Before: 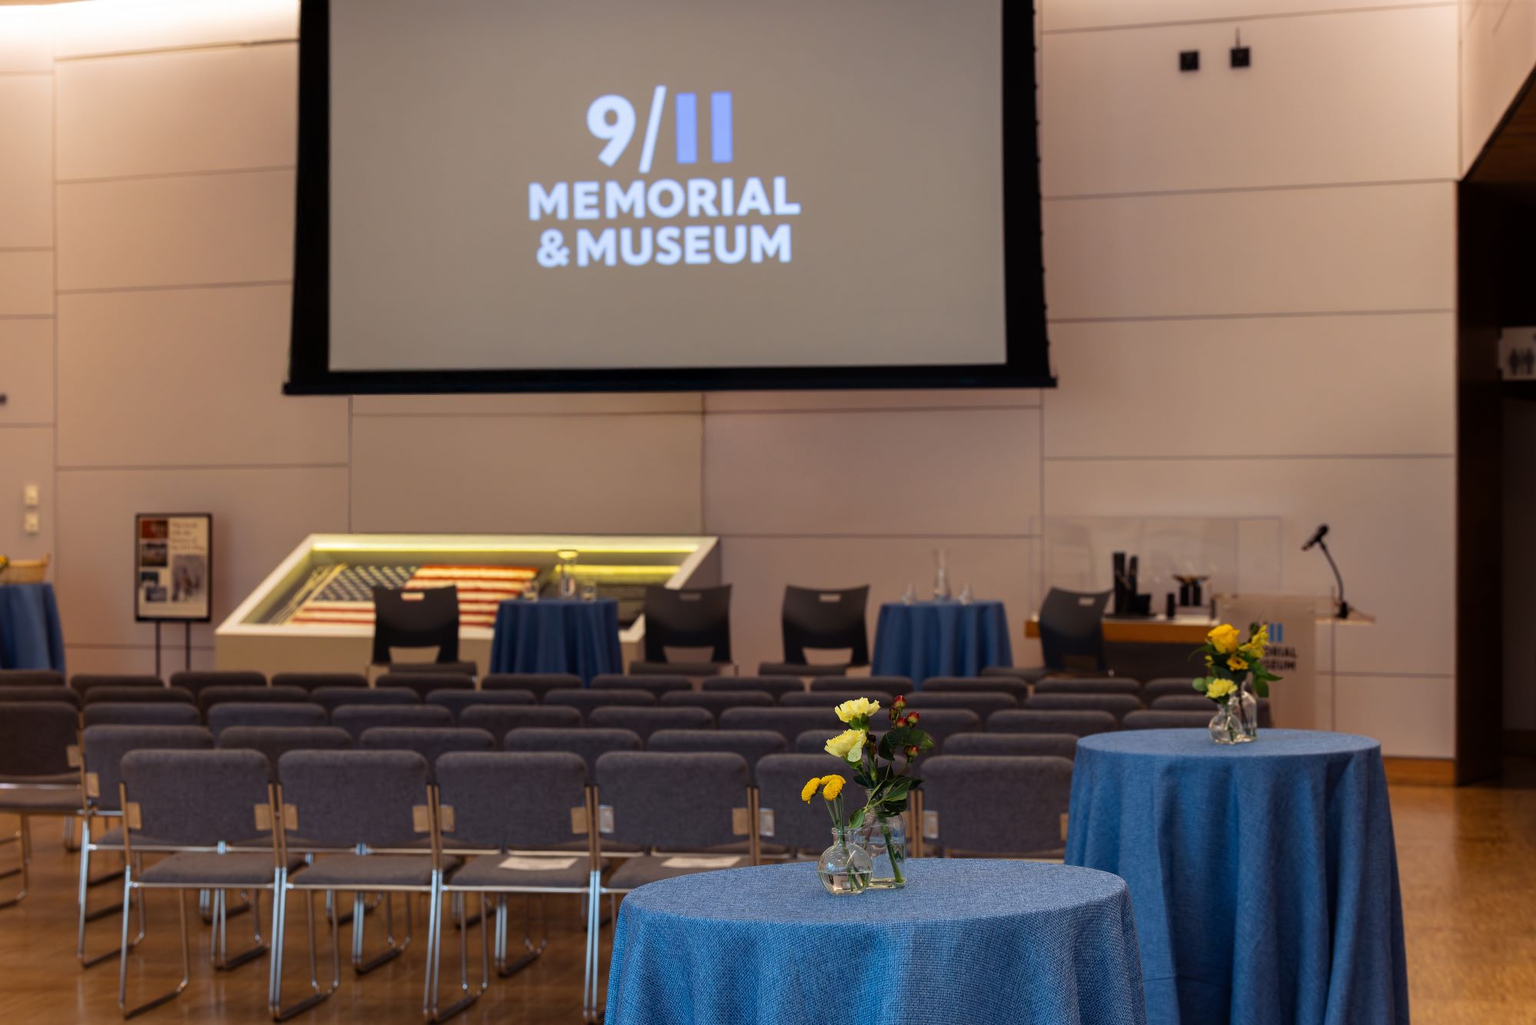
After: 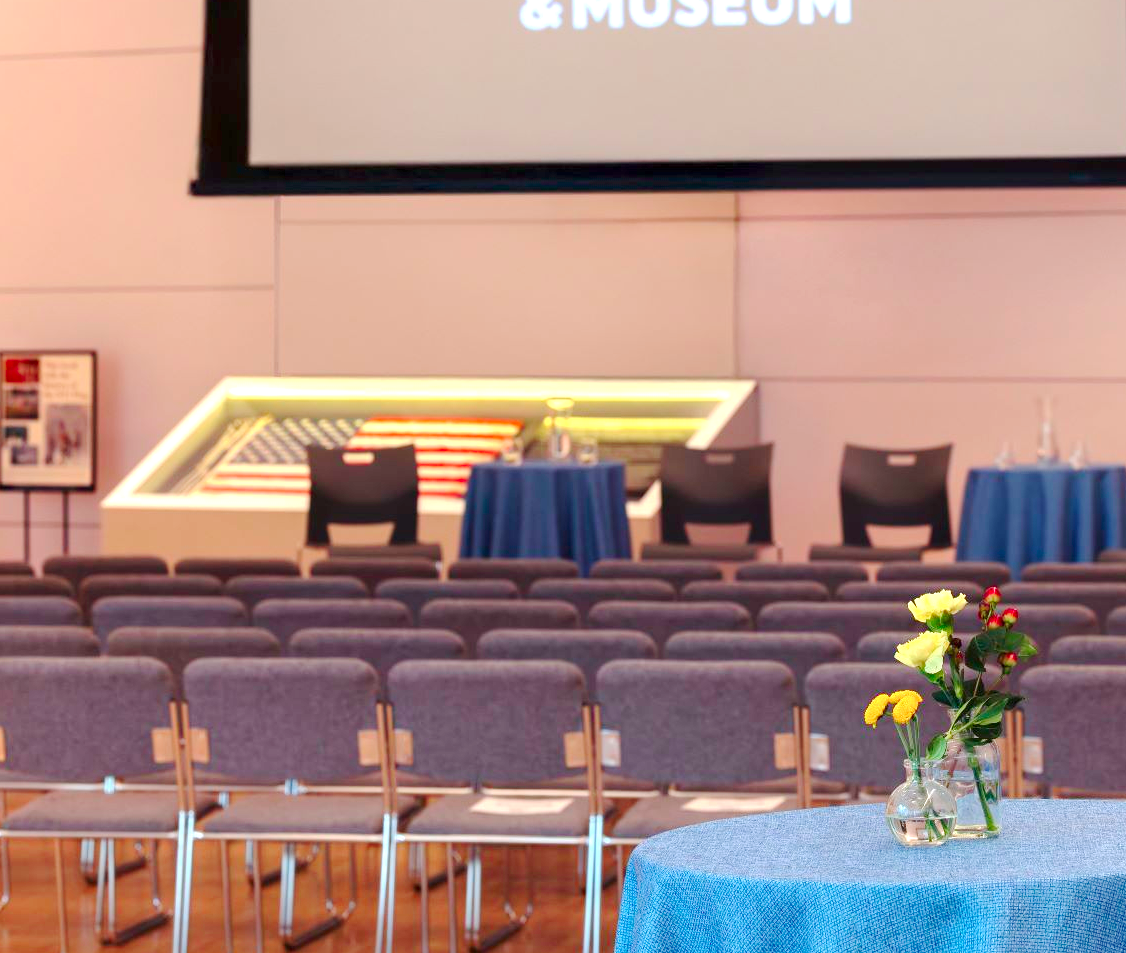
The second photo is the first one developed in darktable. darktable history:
base curve: curves: ch0 [(0, 0) (0.158, 0.273) (0.879, 0.895) (1, 1)], preserve colors none
color contrast: green-magenta contrast 1.73, blue-yellow contrast 1.15
exposure: exposure 1 EV, compensate highlight preservation false
crop: left 8.966%, top 23.852%, right 34.699%, bottom 4.703%
